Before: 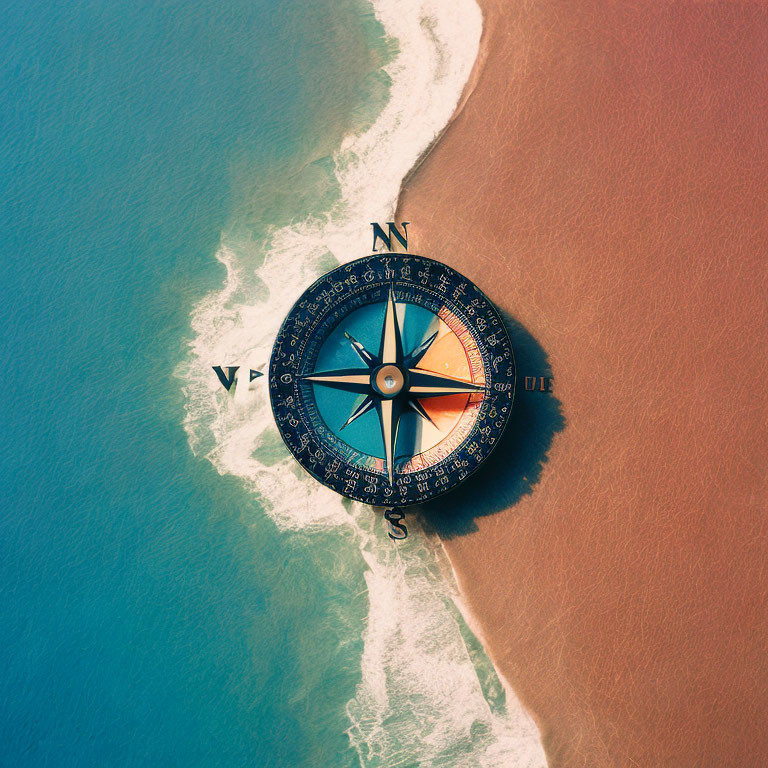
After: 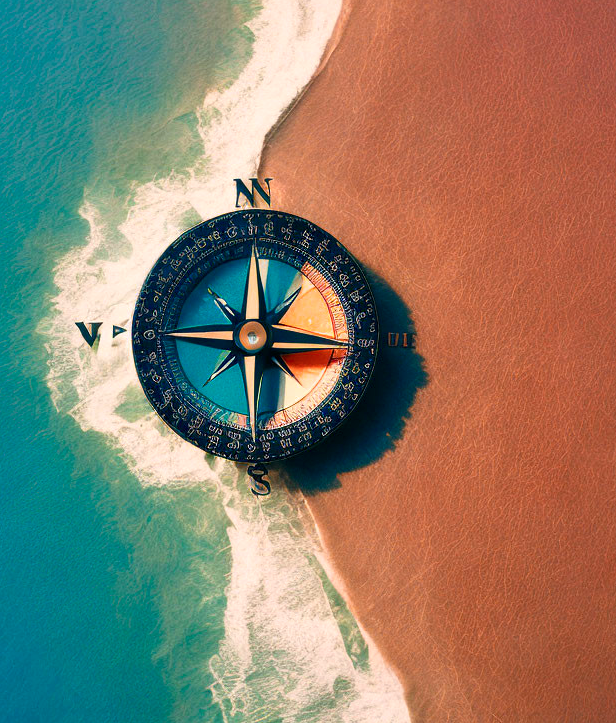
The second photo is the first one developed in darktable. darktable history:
color zones: curves: ch1 [(0, 0.455) (0.063, 0.455) (0.286, 0.495) (0.429, 0.5) (0.571, 0.5) (0.714, 0.5) (0.857, 0.5) (1, 0.455)]; ch2 [(0, 0.532) (0.063, 0.521) (0.233, 0.447) (0.429, 0.489) (0.571, 0.5) (0.714, 0.5) (0.857, 0.5) (1, 0.532)]
color balance rgb: perceptual saturation grading › global saturation 25%, global vibrance 20%
crop and rotate: left 17.959%, top 5.771%, right 1.742%
local contrast: mode bilateral grid, contrast 20, coarseness 100, detail 150%, midtone range 0.2
